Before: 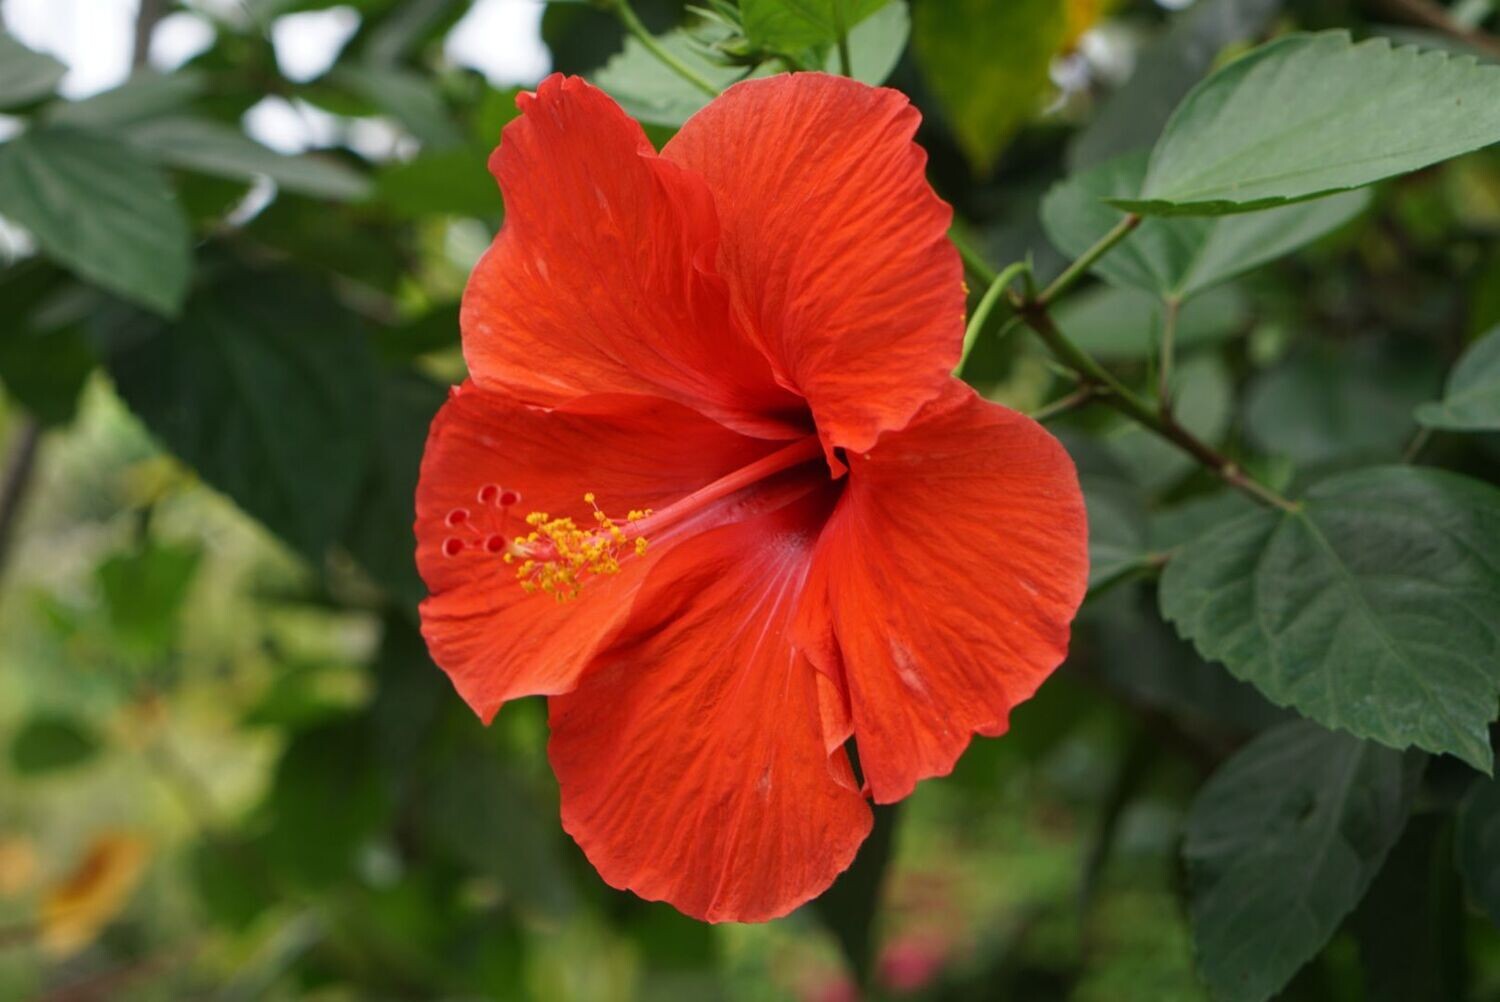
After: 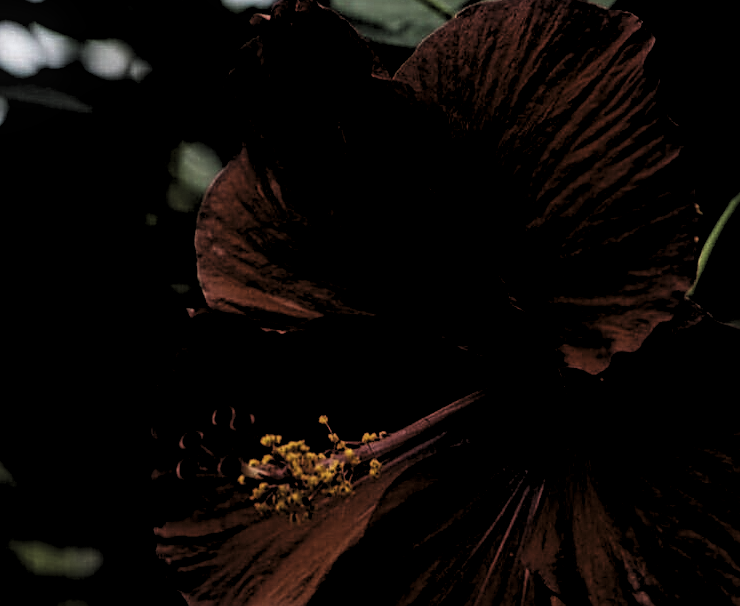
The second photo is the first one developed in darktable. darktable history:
levels: levels [0.514, 0.759, 1]
exposure: compensate highlight preservation false
local contrast: on, module defaults
crop: left 17.765%, top 7.847%, right 32.886%, bottom 31.636%
sharpen: on, module defaults
